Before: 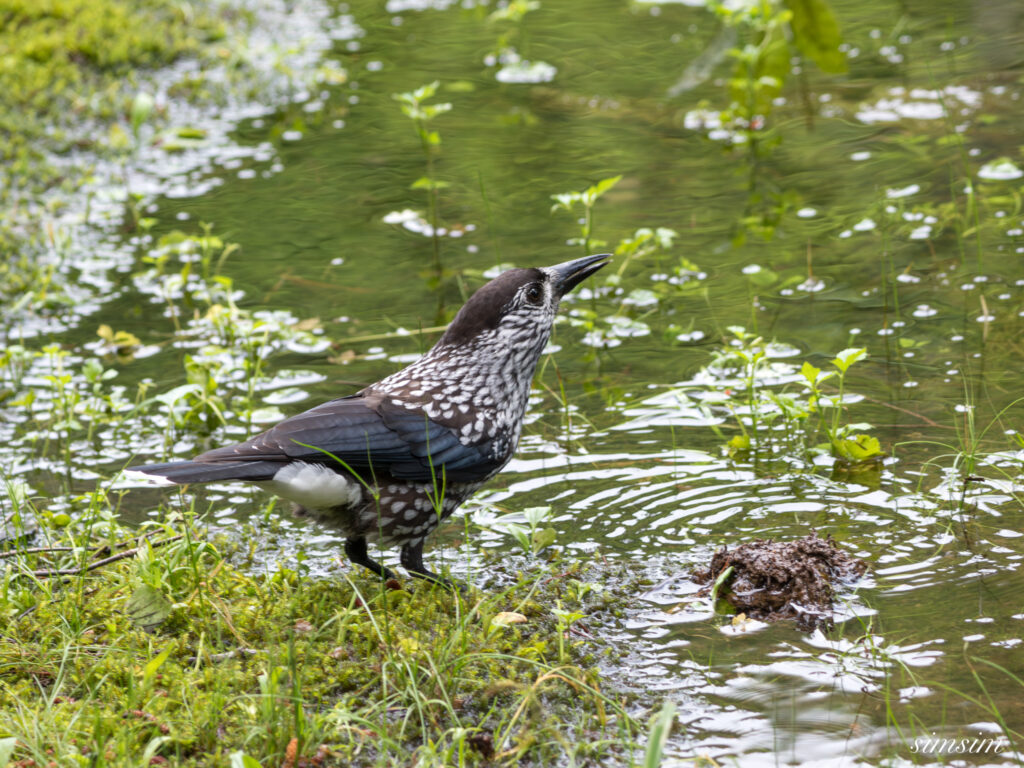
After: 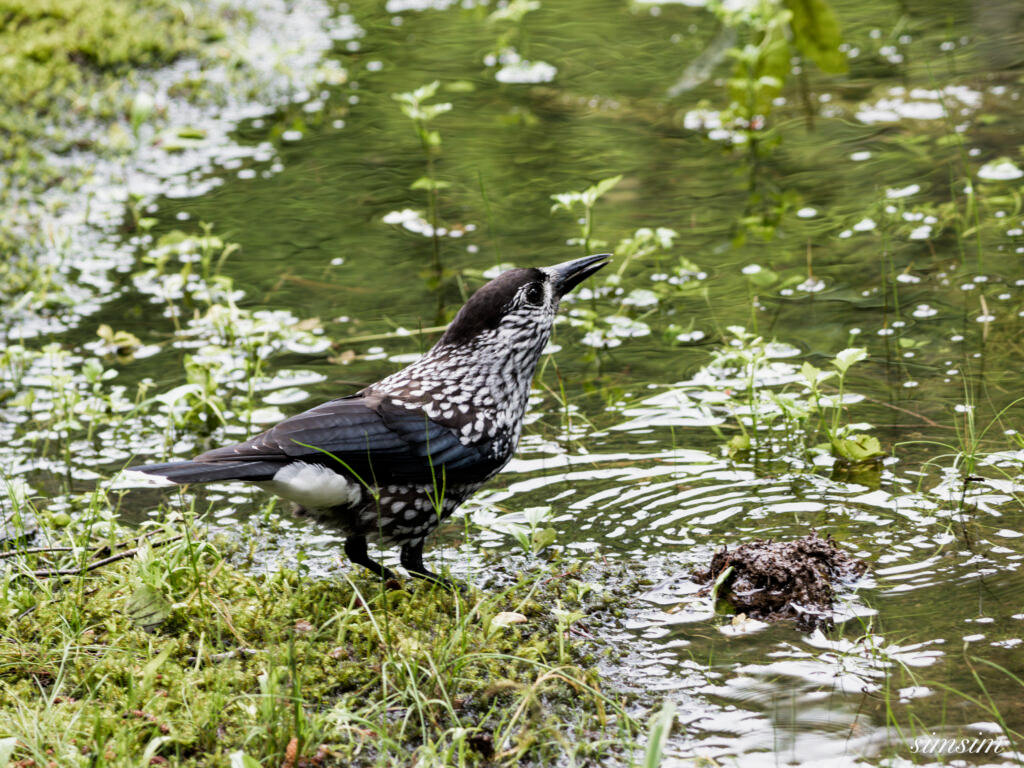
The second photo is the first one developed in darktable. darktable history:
tone equalizer: -8 EV -0.417 EV, -7 EV -0.389 EV, -6 EV -0.333 EV, -5 EV -0.222 EV, -3 EV 0.222 EV, -2 EV 0.333 EV, -1 EV 0.389 EV, +0 EV 0.417 EV, edges refinement/feathering 500, mask exposure compensation -1.57 EV, preserve details no
filmic rgb: middle gray luminance 21.73%, black relative exposure -14 EV, white relative exposure 2.96 EV, threshold 6 EV, target black luminance 0%, hardness 8.81, latitude 59.69%, contrast 1.208, highlights saturation mix 5%, shadows ↔ highlights balance 41.6%, add noise in highlights 0, color science v3 (2019), use custom middle-gray values true, iterations of high-quality reconstruction 0, contrast in highlights soft, enable highlight reconstruction true
